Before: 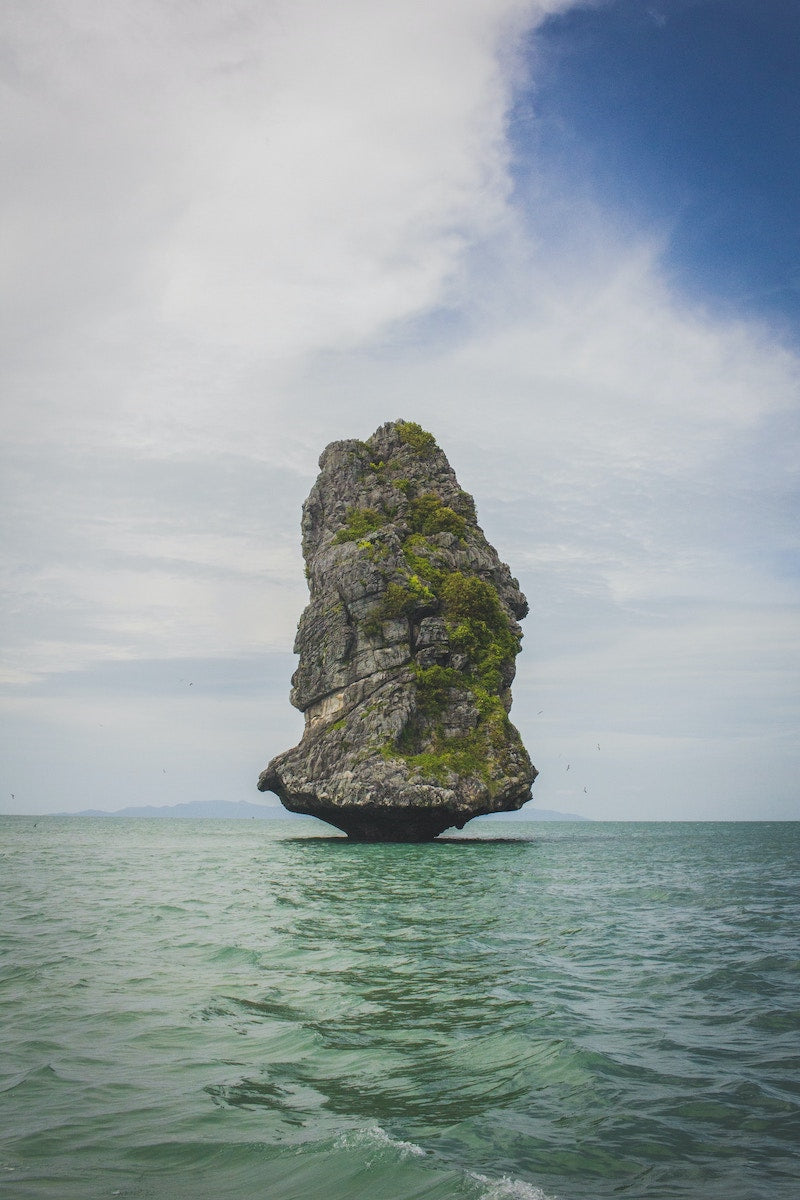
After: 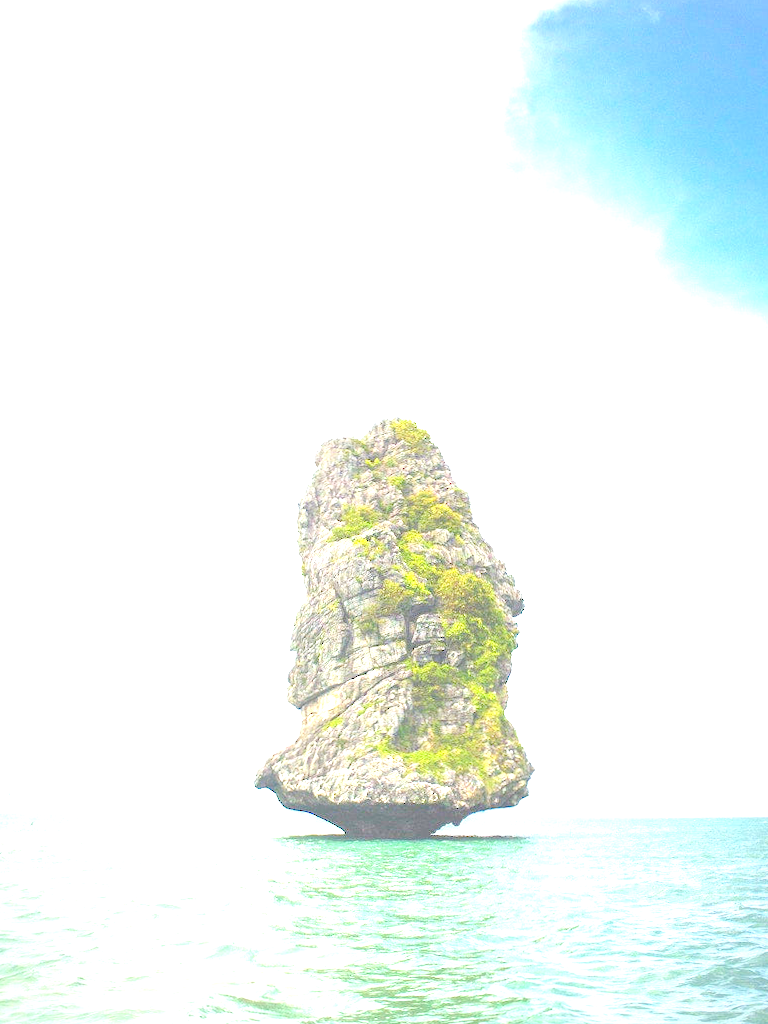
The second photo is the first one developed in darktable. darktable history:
exposure: black level correction 0, exposure 1.741 EV, compensate exposure bias true, compensate highlight preservation false
crop and rotate: angle 0.2°, left 0.275%, right 3.127%, bottom 14.18%
levels: levels [0.008, 0.318, 0.836]
